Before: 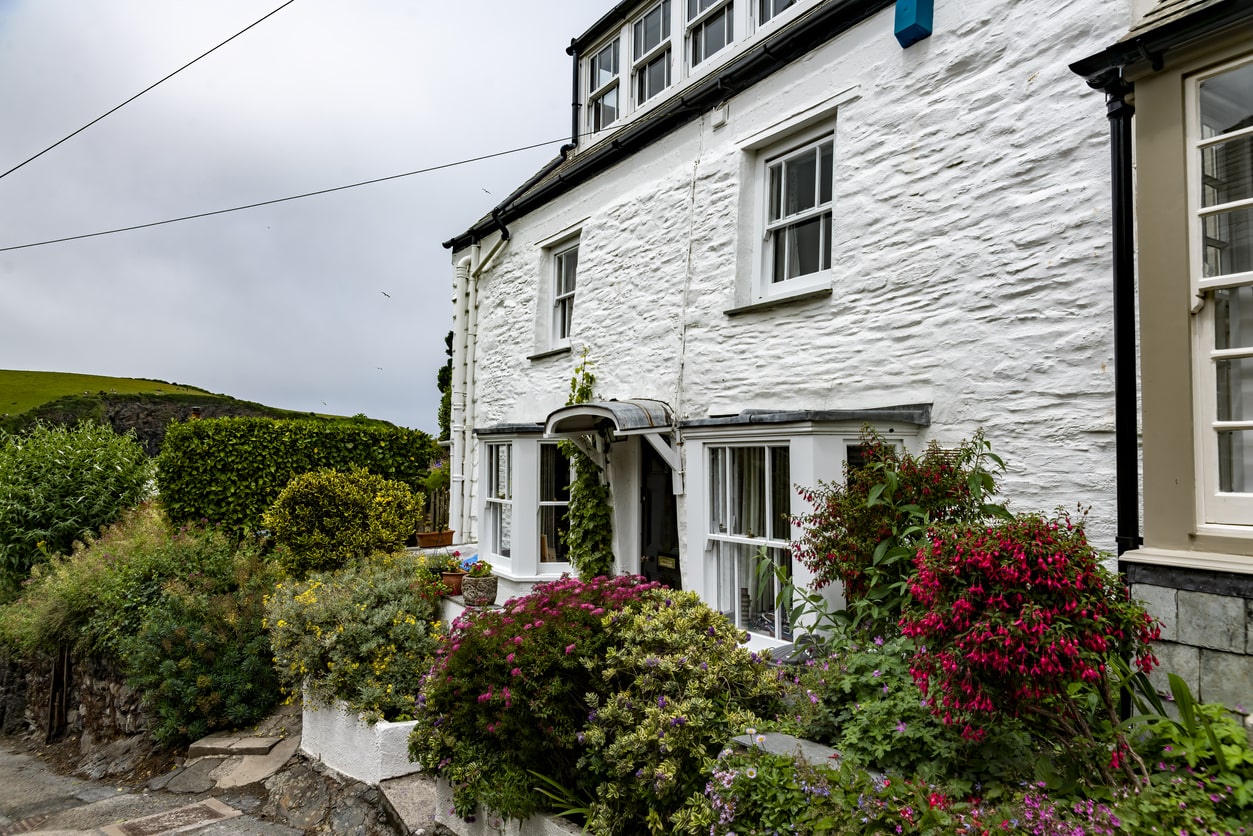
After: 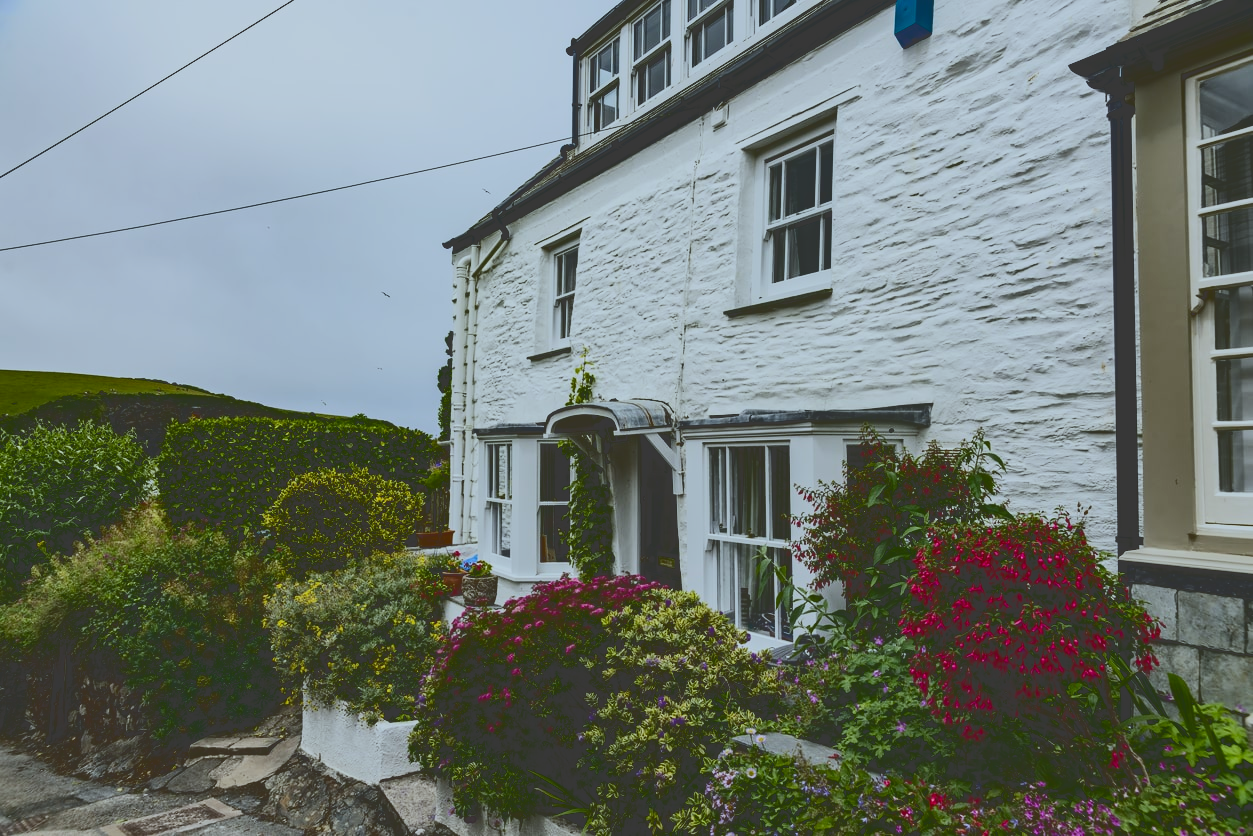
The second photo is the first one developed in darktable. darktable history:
tone curve: curves: ch0 [(0, 0.23) (0.125, 0.207) (0.245, 0.227) (0.736, 0.695) (1, 0.824)], color space Lab, independent channels, preserve colors none
white balance: red 0.925, blue 1.046
